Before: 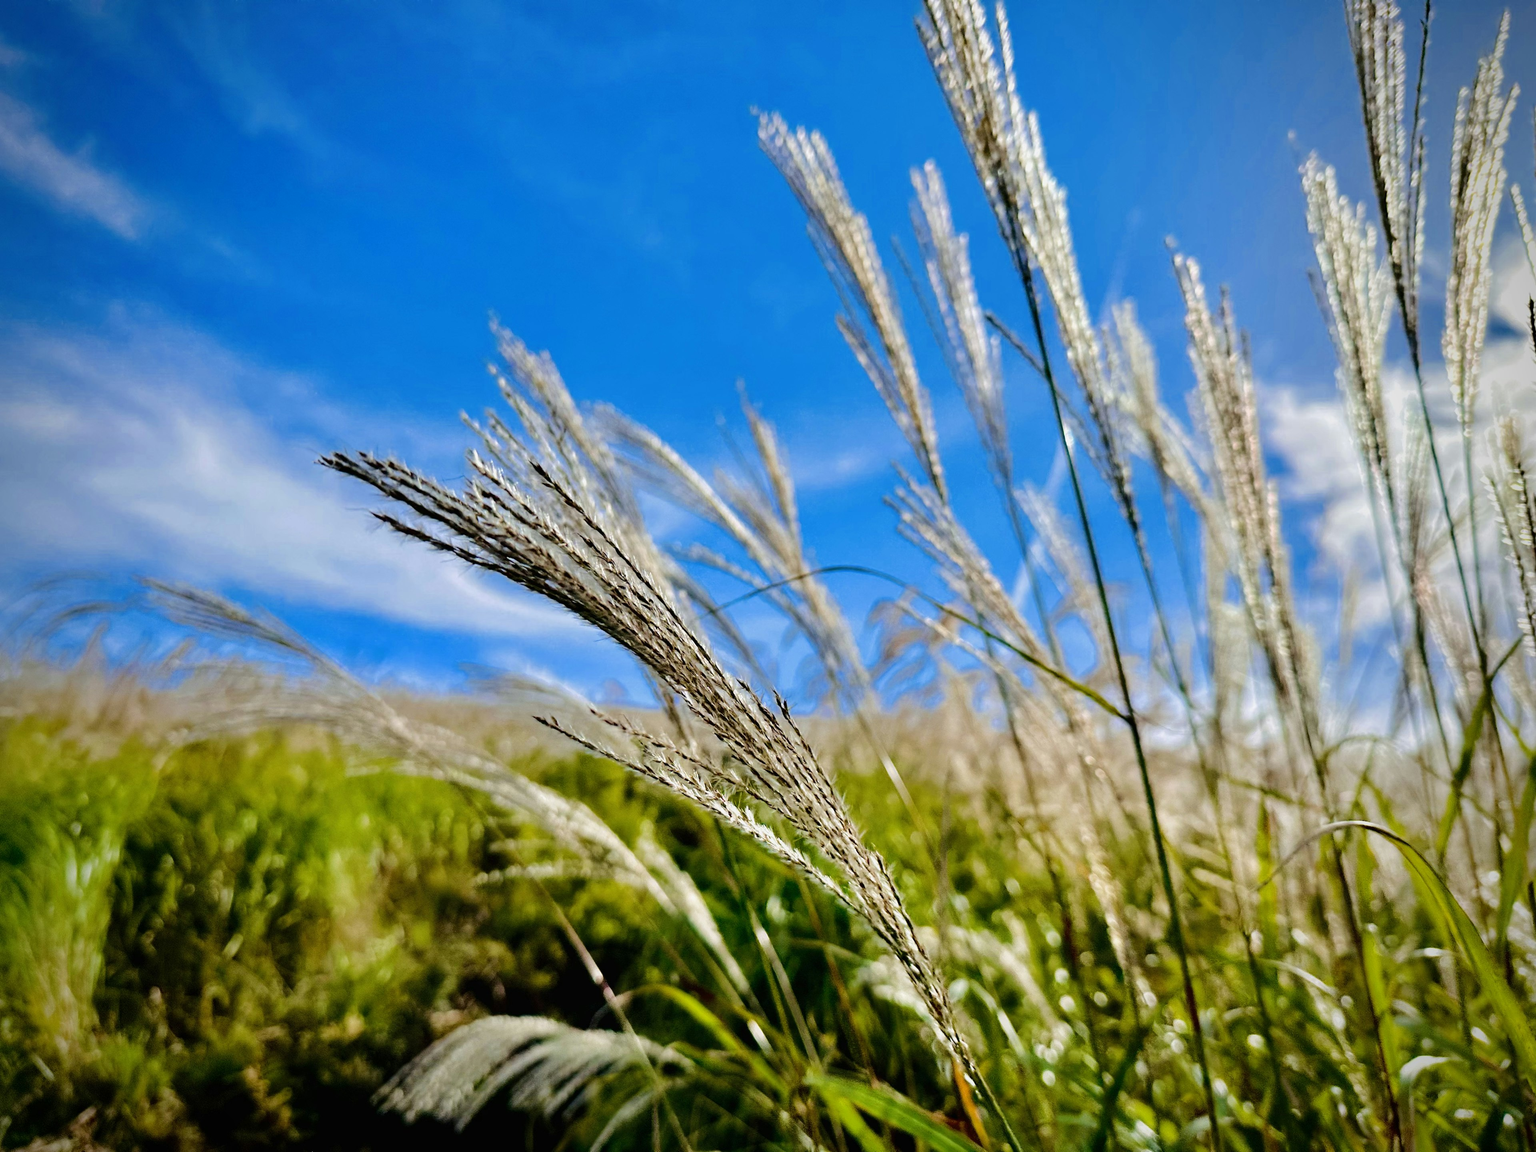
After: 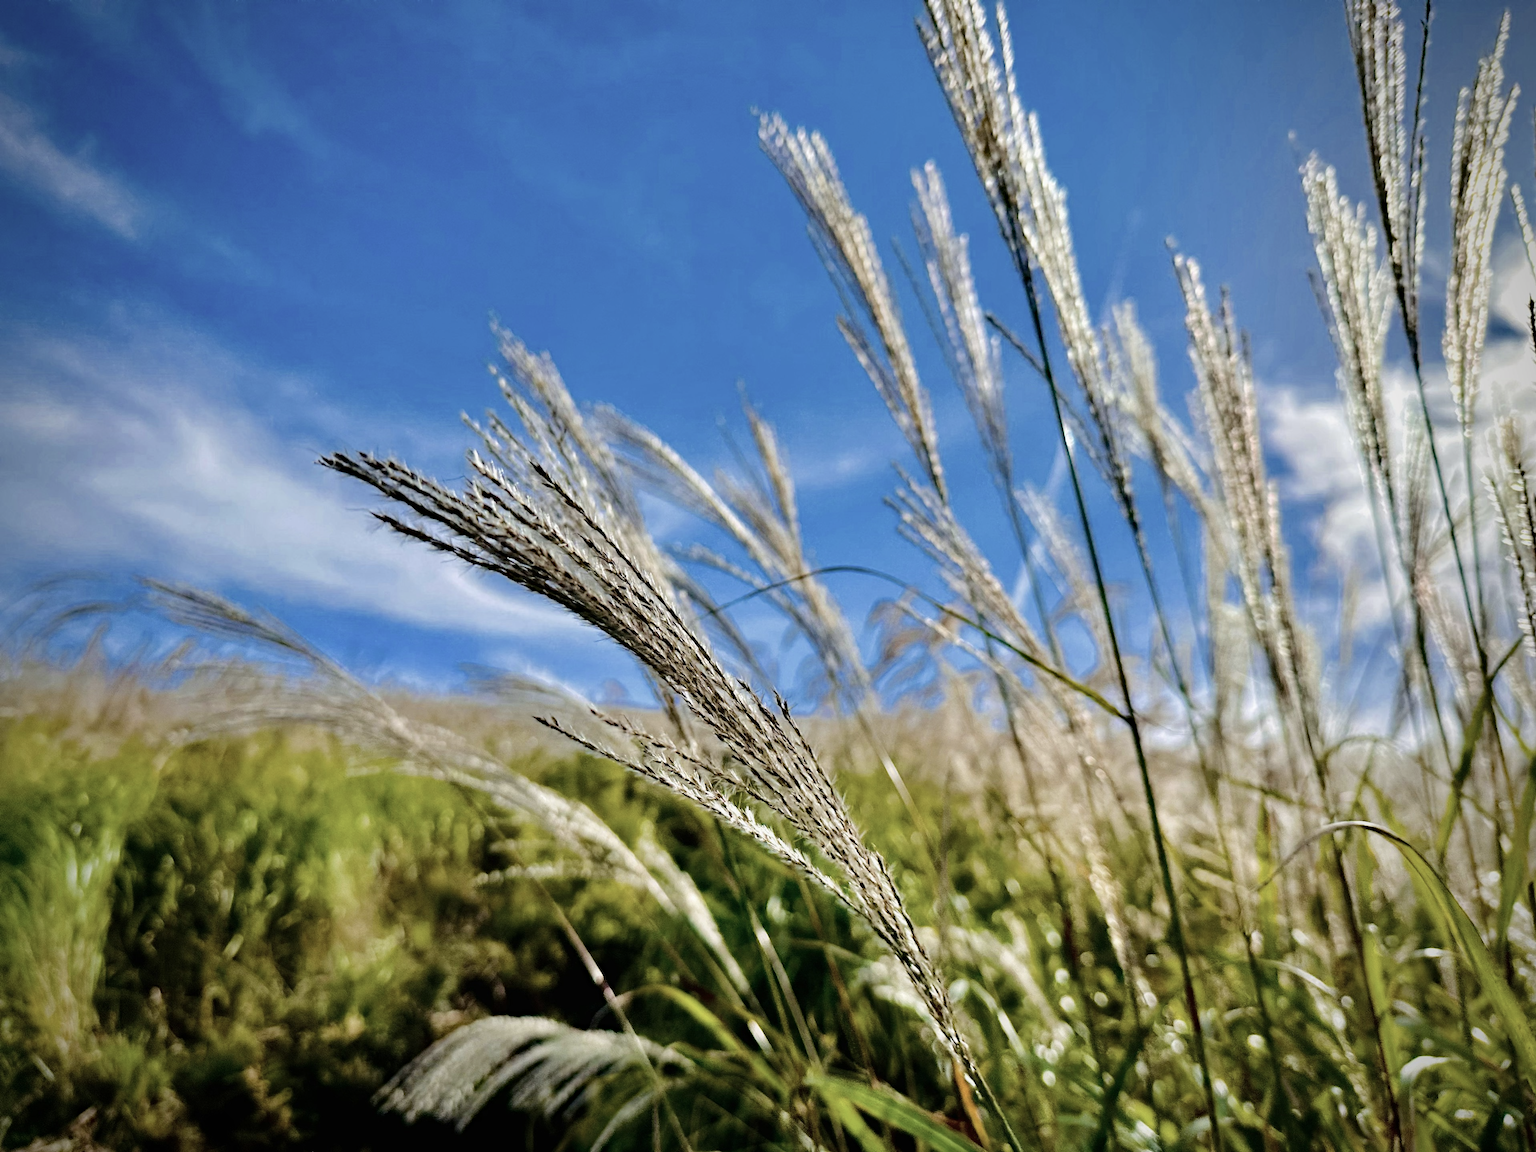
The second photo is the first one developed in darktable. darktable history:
contrast brightness saturation: contrast 0.1, saturation -0.3
haze removal: compatibility mode true, adaptive false
white balance: emerald 1
